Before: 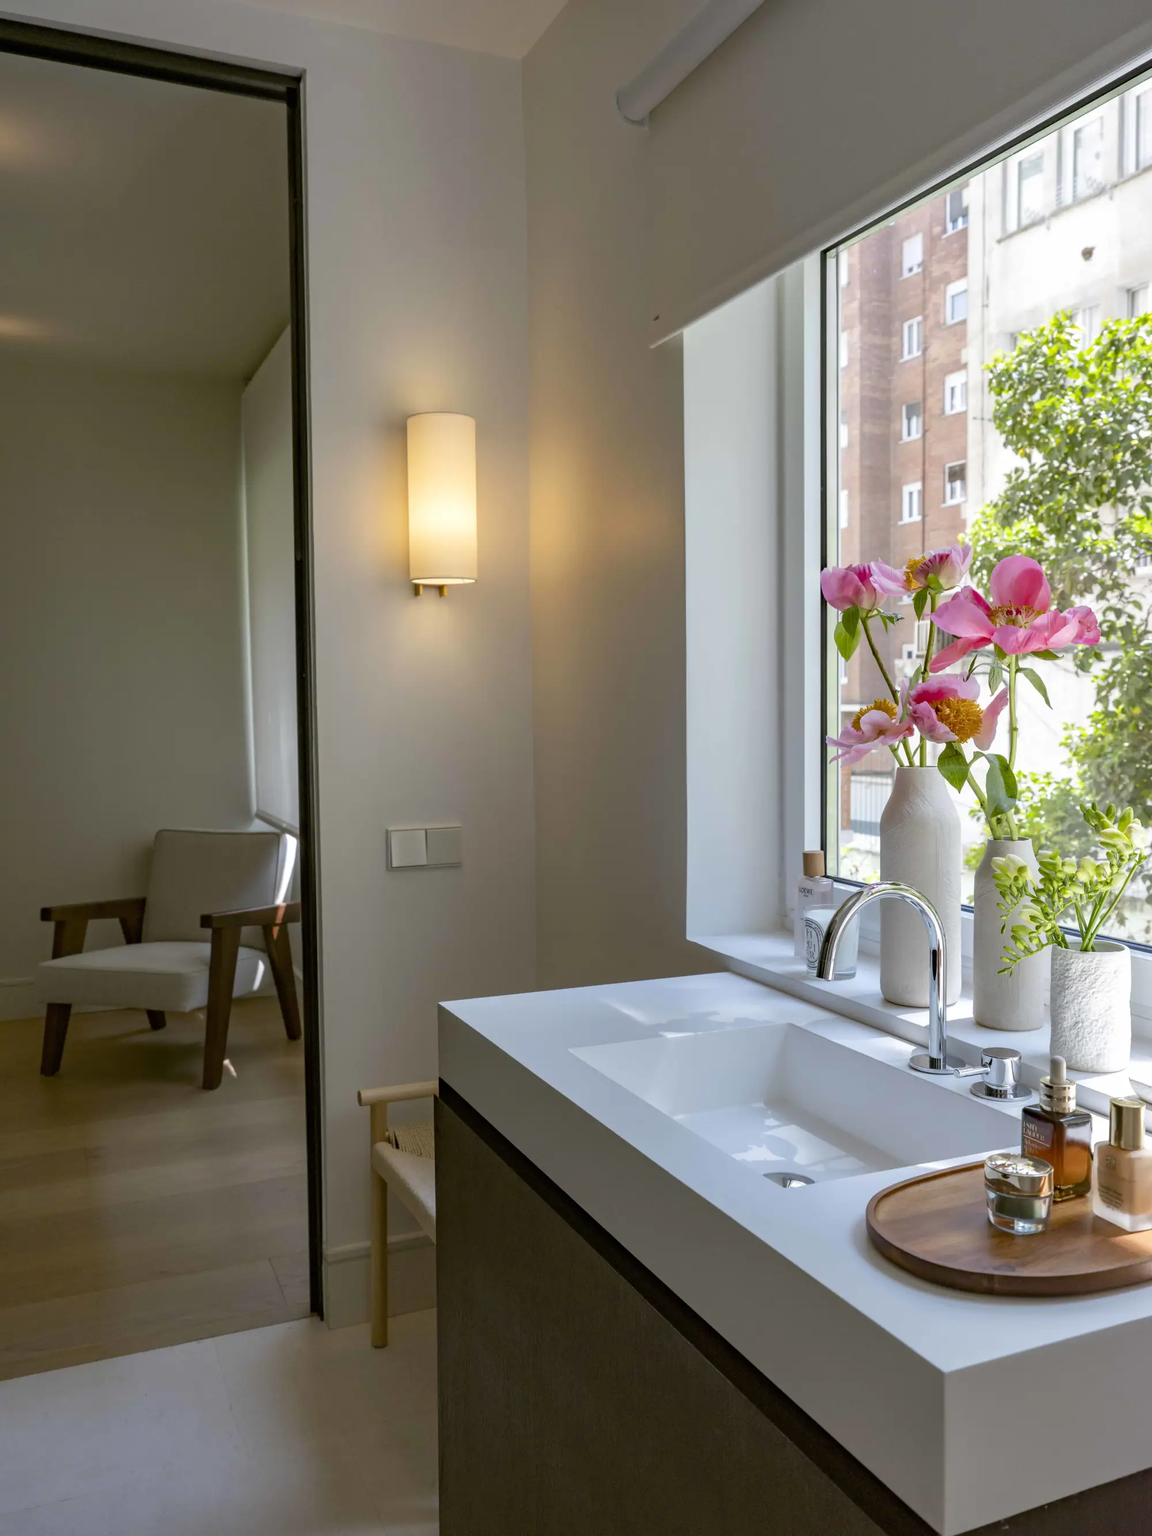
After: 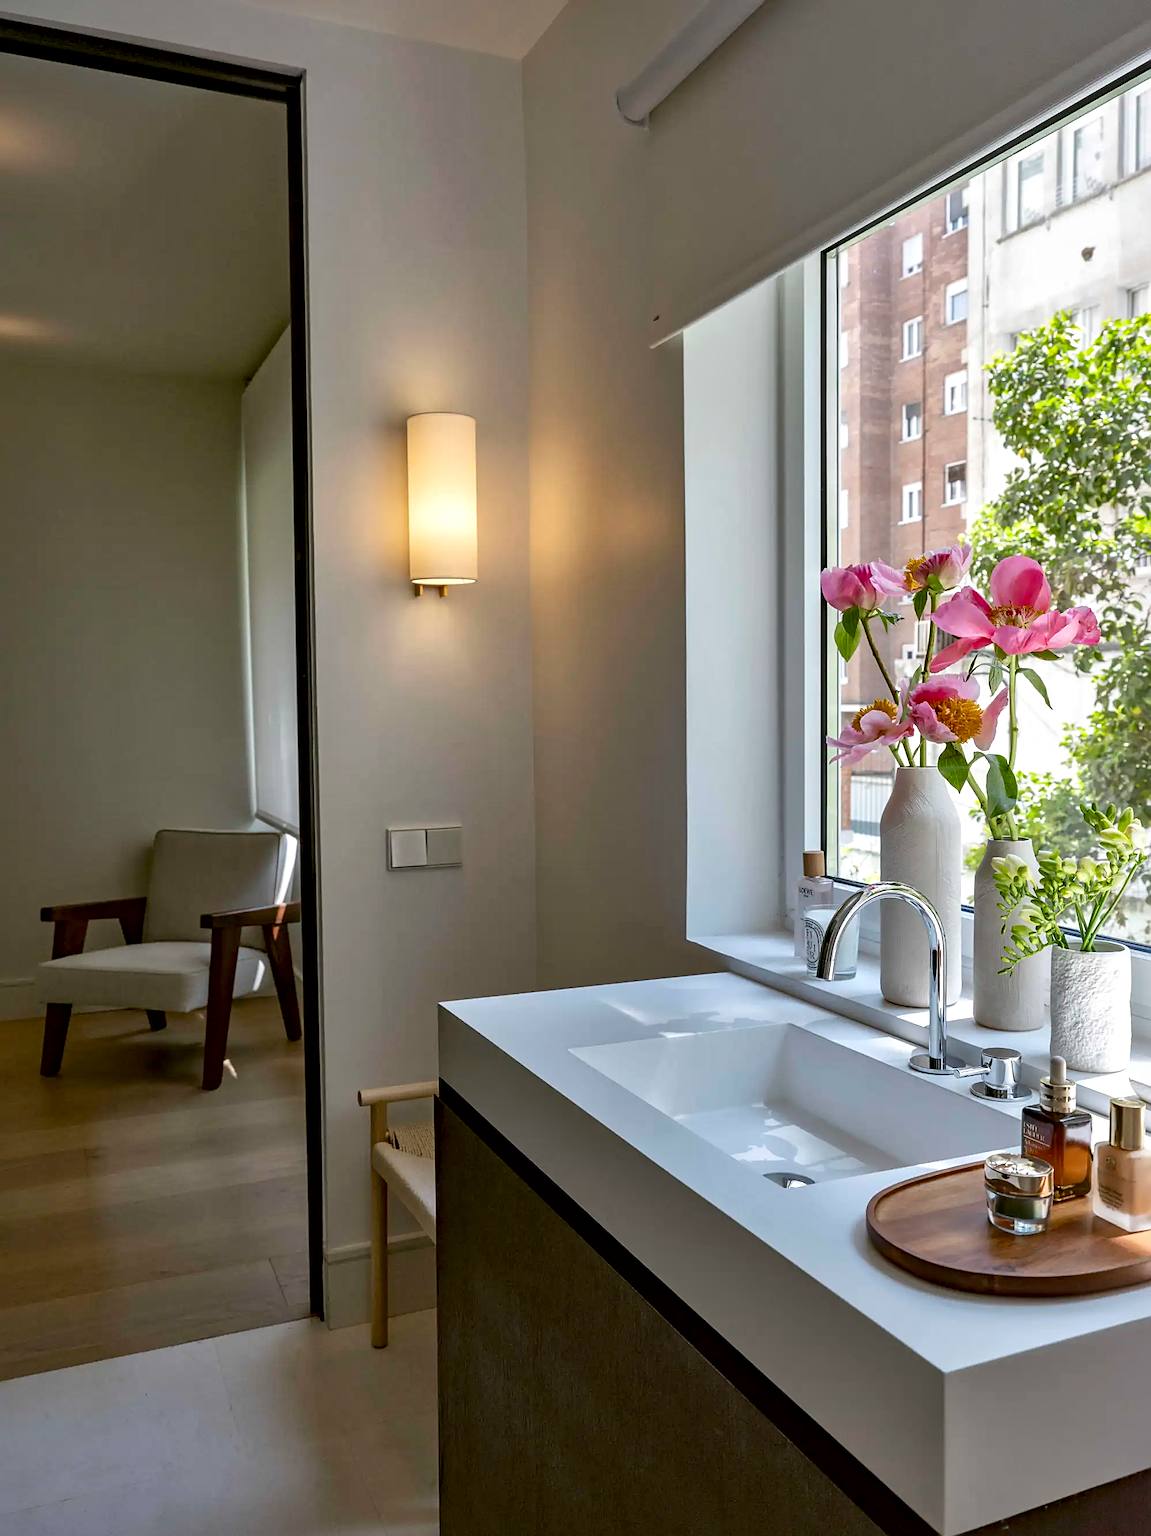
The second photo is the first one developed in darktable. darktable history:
exposure: black level correction 0.002, exposure -0.1 EV, compensate highlight preservation false
sharpen: on, module defaults
local contrast: mode bilateral grid, contrast 25, coarseness 60, detail 151%, midtone range 0.2
